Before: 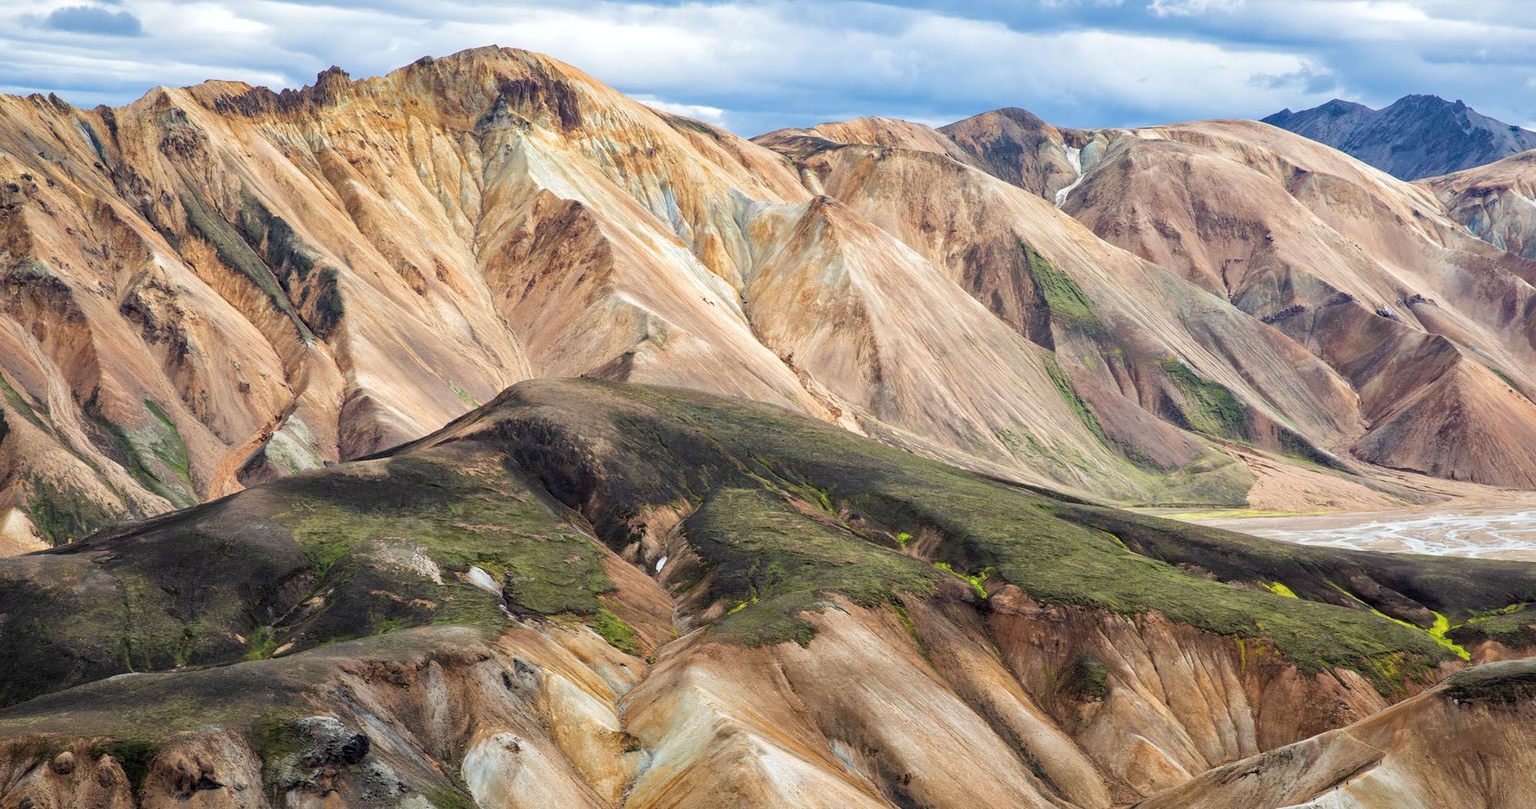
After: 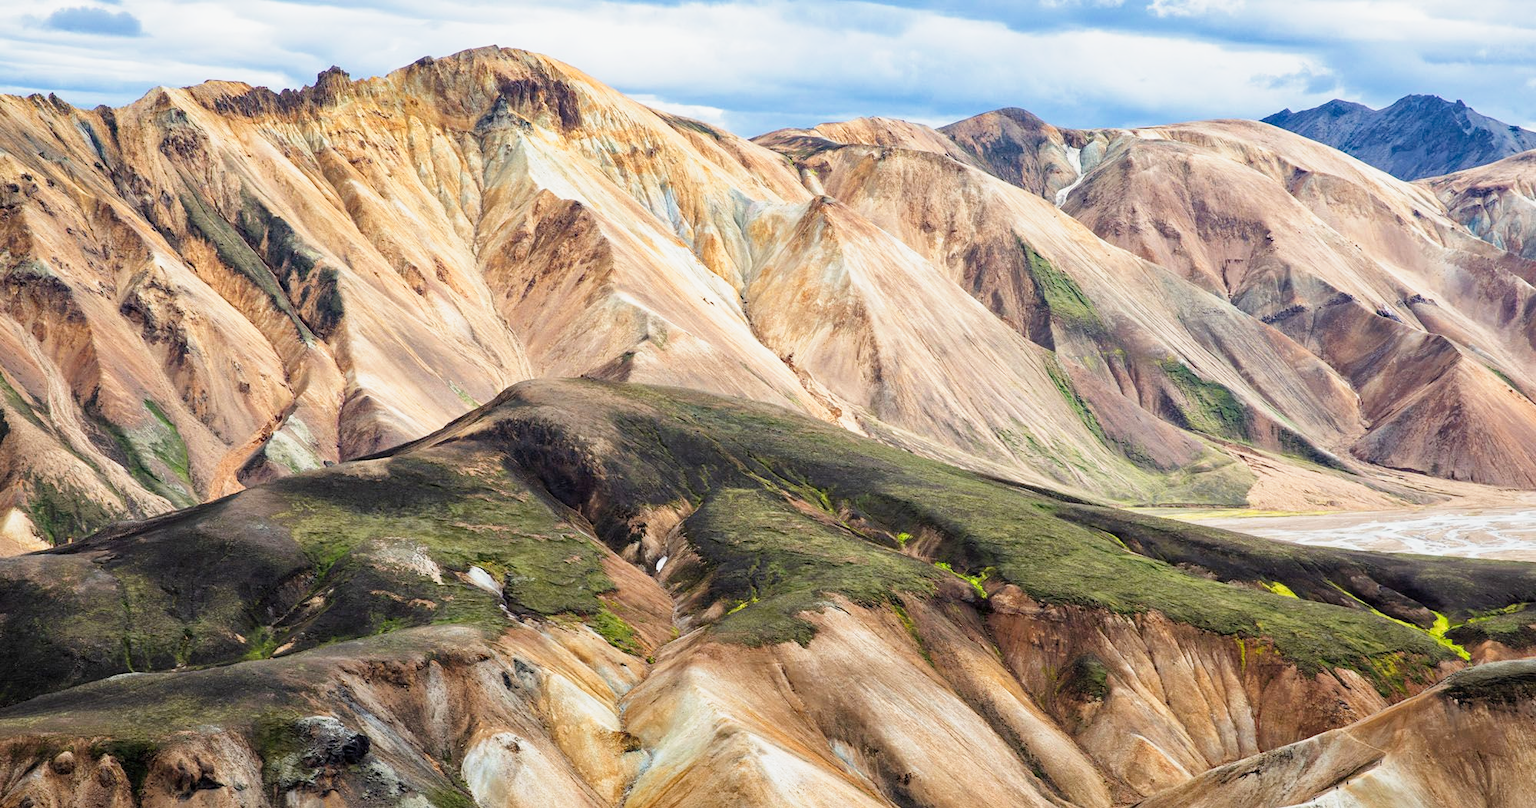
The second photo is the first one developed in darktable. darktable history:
tone curve: curves: ch0 [(0, 0) (0.091, 0.077) (0.517, 0.574) (0.745, 0.82) (0.844, 0.908) (0.909, 0.942) (1, 0.973)]; ch1 [(0, 0) (0.437, 0.404) (0.5, 0.5) (0.534, 0.546) (0.58, 0.603) (0.616, 0.649) (1, 1)]; ch2 [(0, 0) (0.442, 0.415) (0.5, 0.5) (0.535, 0.547) (0.585, 0.62) (1, 1)], preserve colors none
